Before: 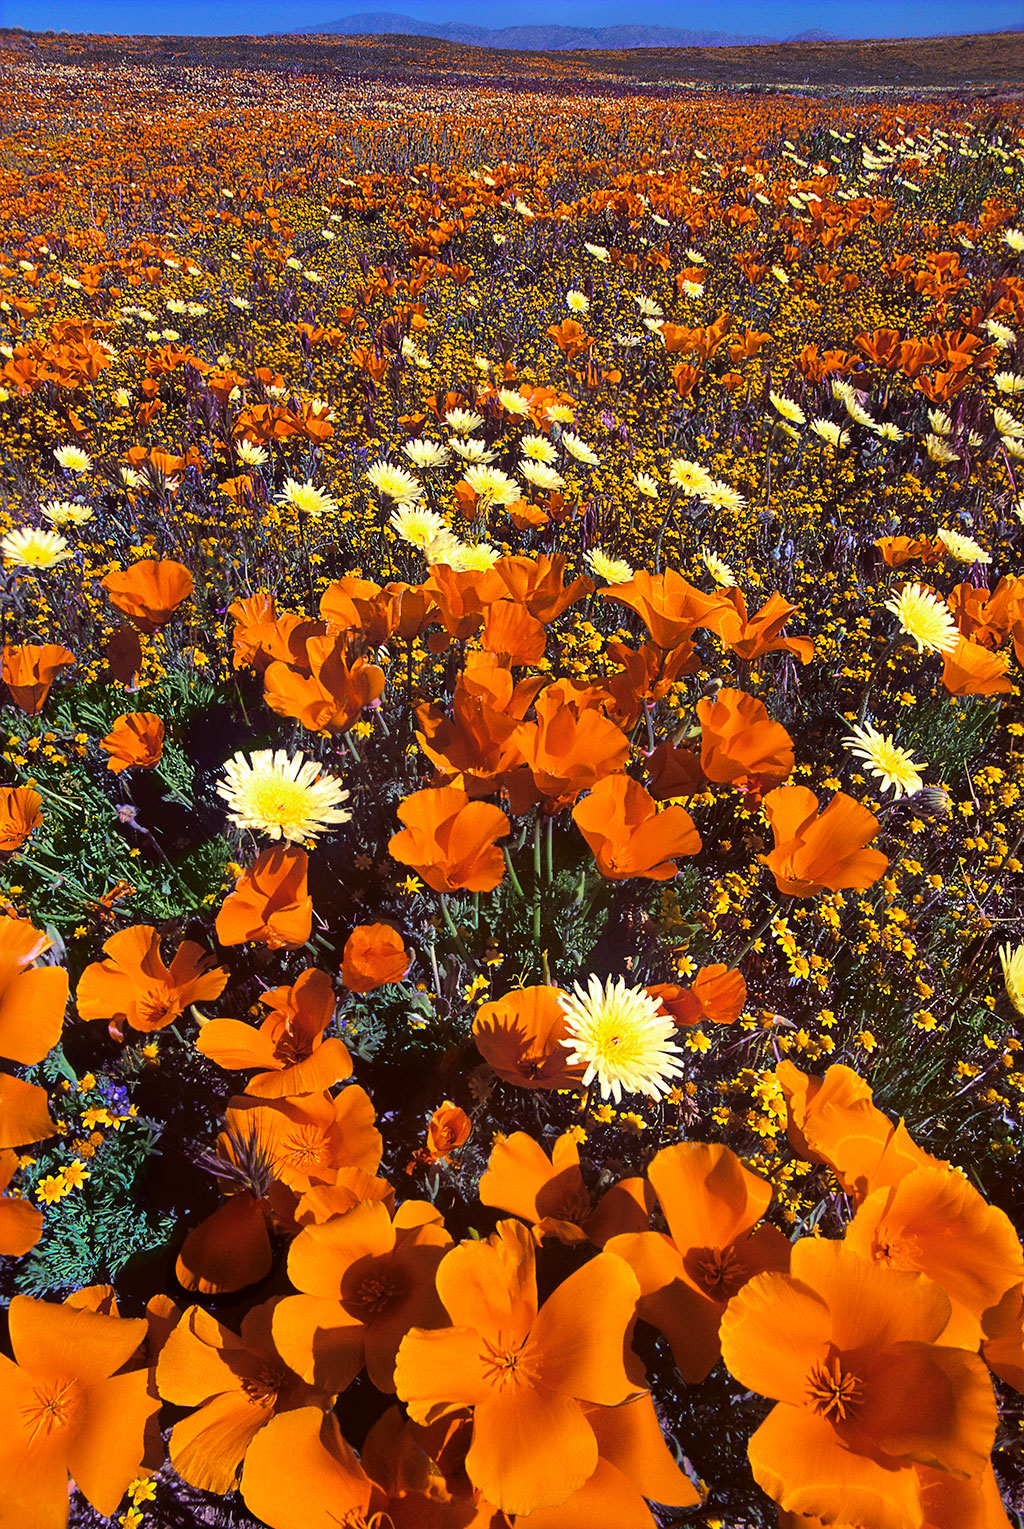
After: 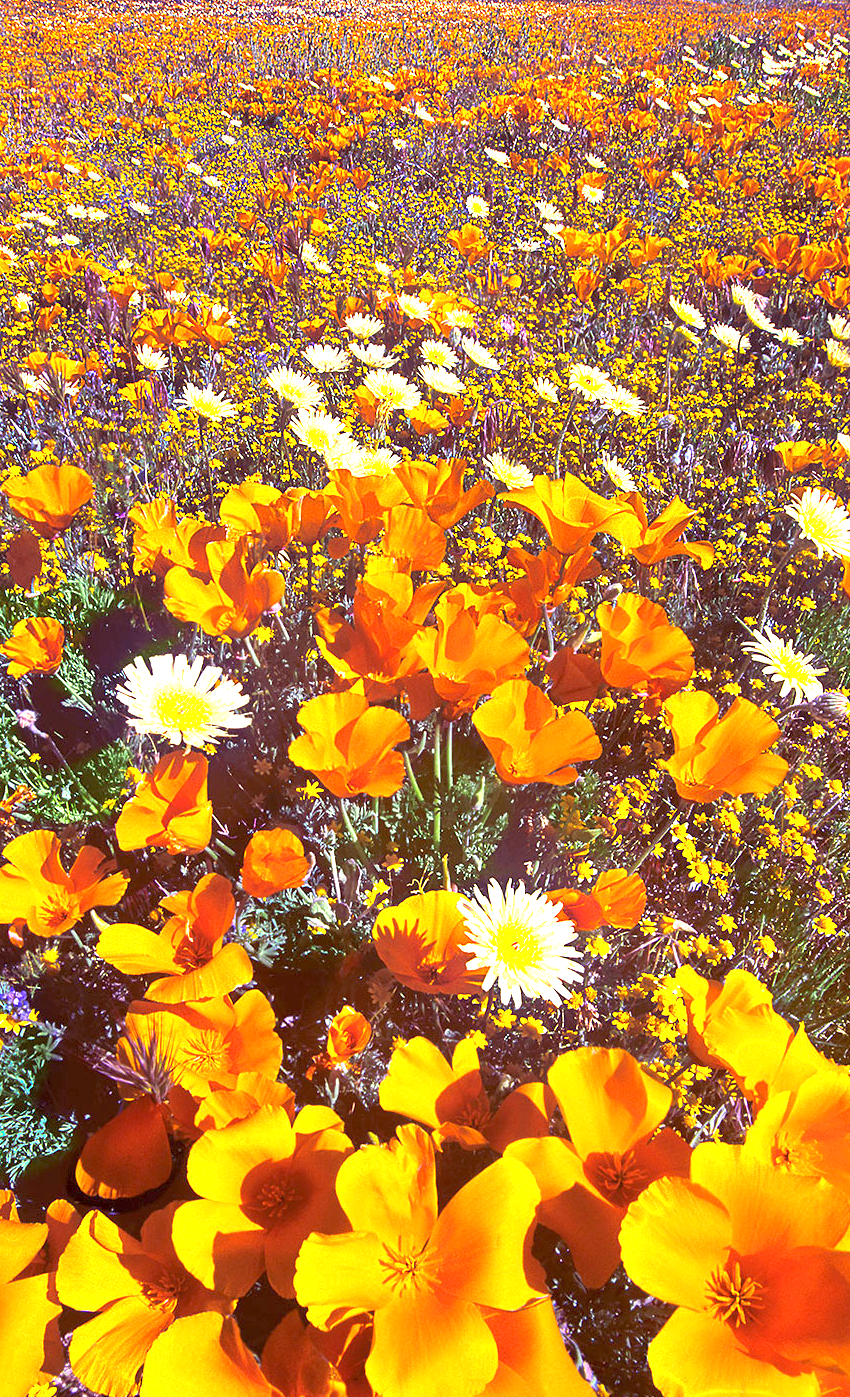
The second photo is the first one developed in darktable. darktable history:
exposure: exposure 2.049 EV, compensate highlight preservation false
tone equalizer: -8 EV 0.233 EV, -7 EV 0.42 EV, -6 EV 0.433 EV, -5 EV 0.281 EV, -3 EV -0.252 EV, -2 EV -0.397 EV, -1 EV -0.439 EV, +0 EV -0.233 EV, edges refinement/feathering 500, mask exposure compensation -1.57 EV, preserve details no
crop: left 9.777%, top 6.226%, right 7.201%, bottom 2.343%
